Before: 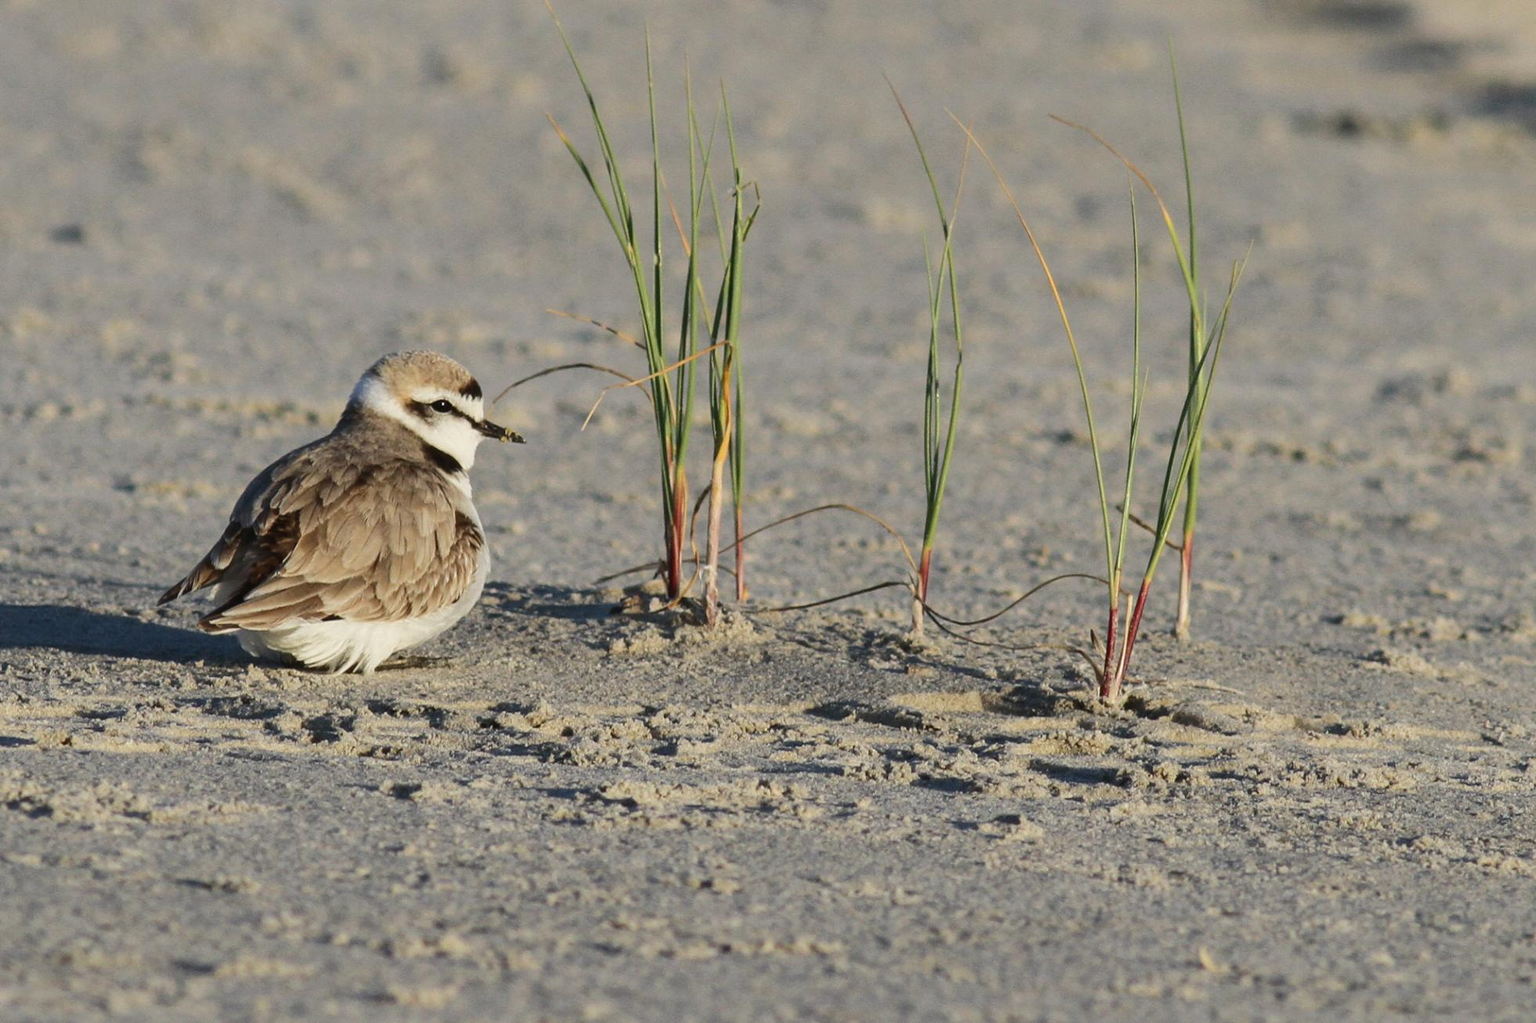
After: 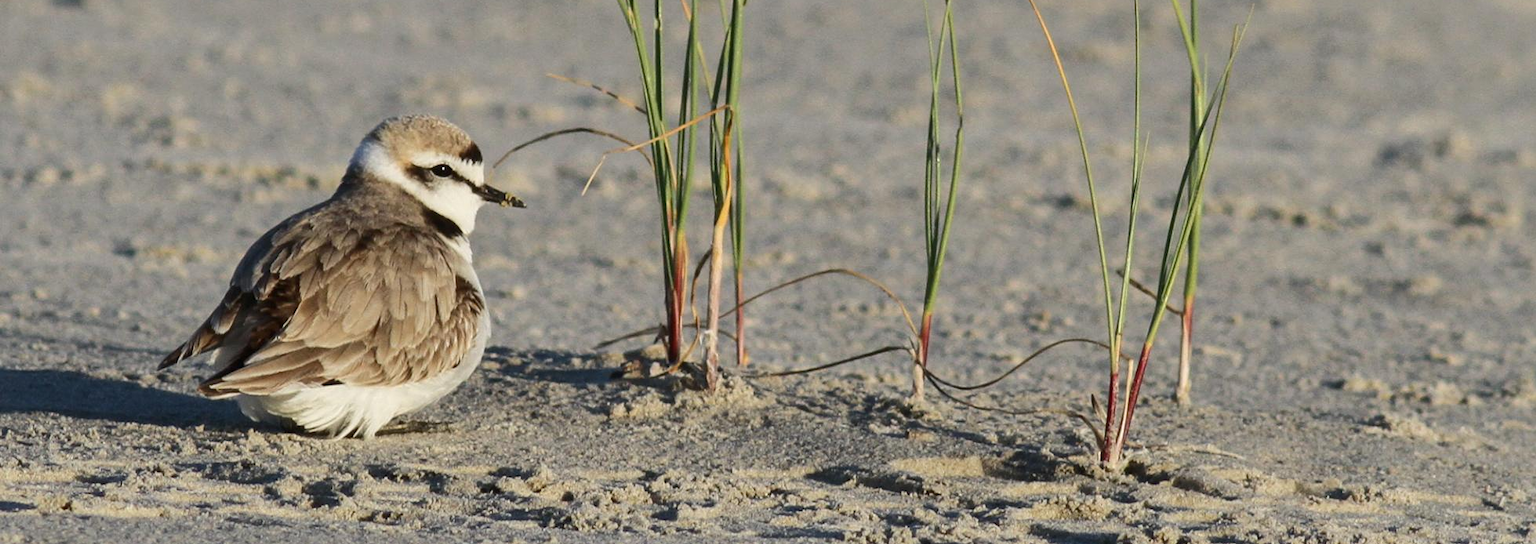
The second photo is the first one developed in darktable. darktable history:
local contrast: mode bilateral grid, contrast 21, coarseness 49, detail 119%, midtone range 0.2
crop and rotate: top 23.048%, bottom 23.8%
